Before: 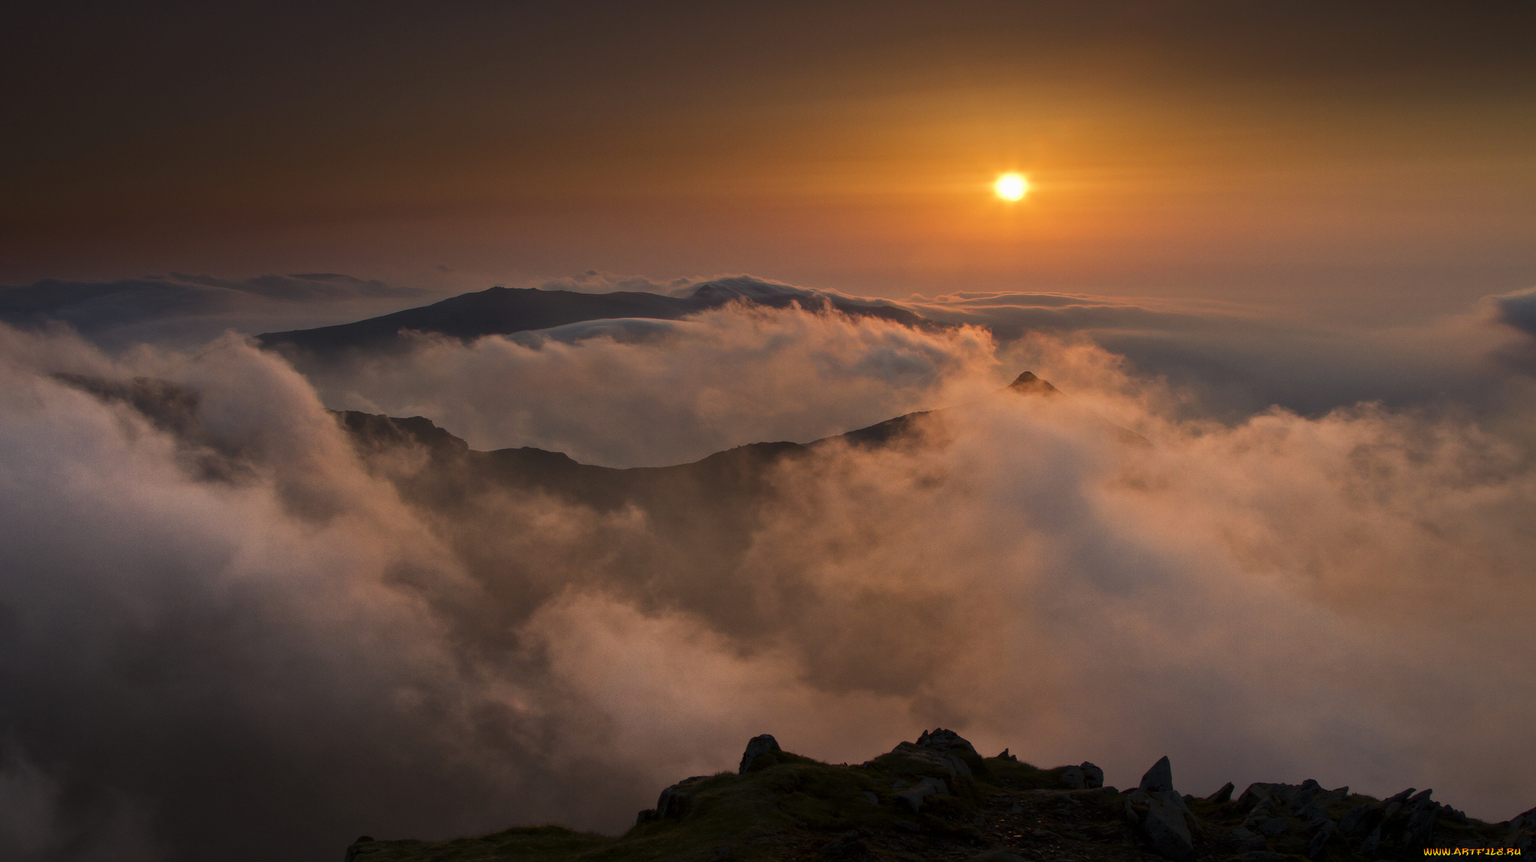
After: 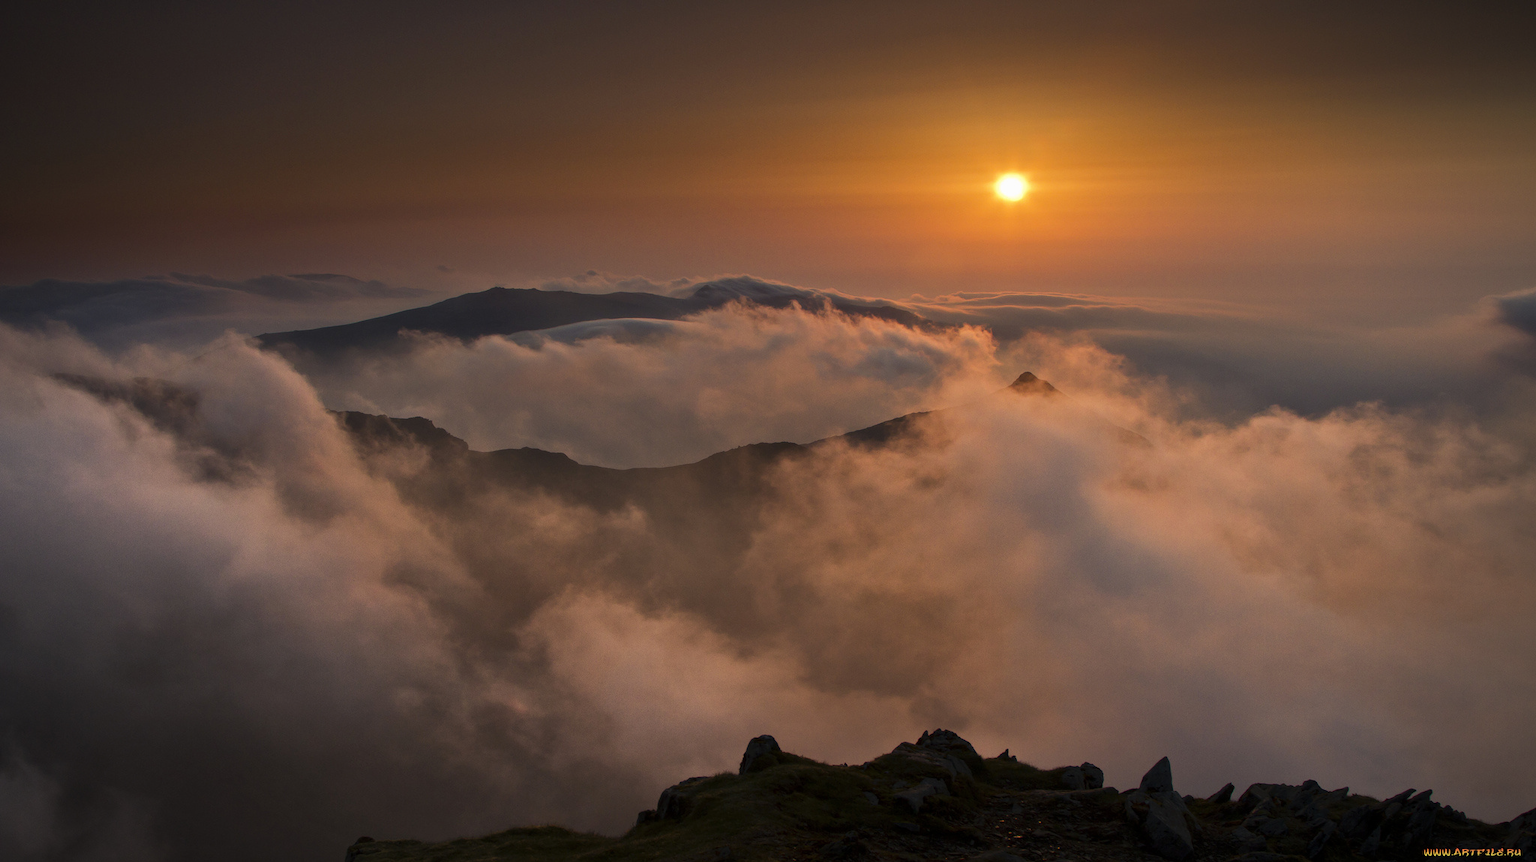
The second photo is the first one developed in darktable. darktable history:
shadows and highlights: shadows 24.17, highlights -76.4, soften with gaussian
vignetting: brightness -0.418, saturation -0.293, unbound false
